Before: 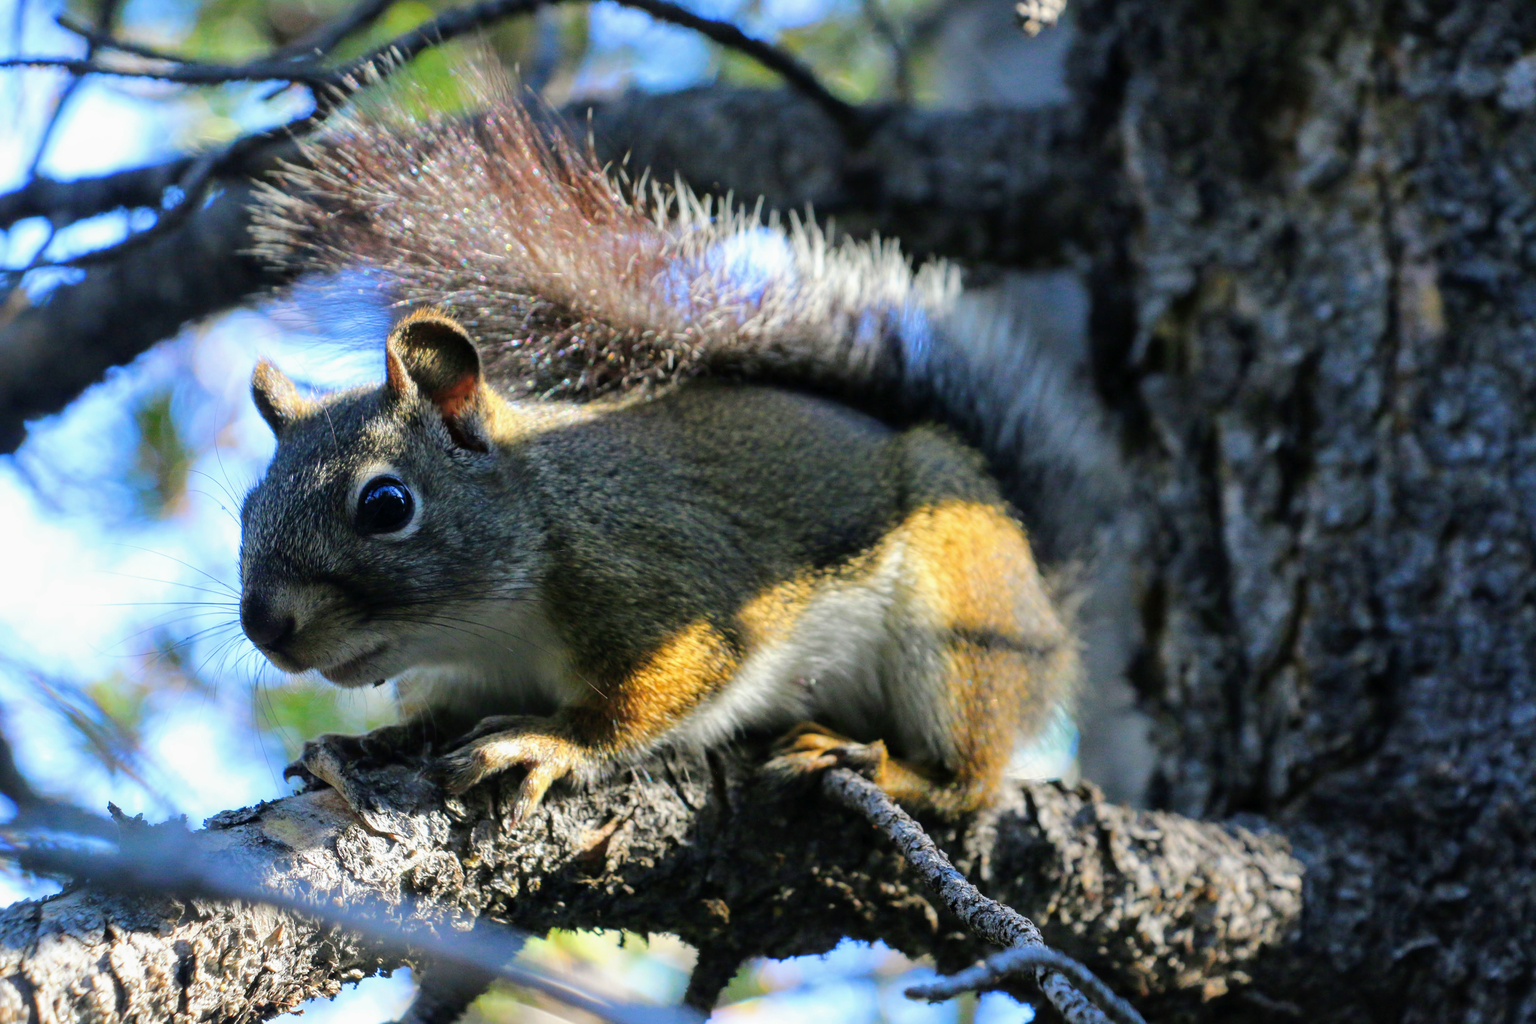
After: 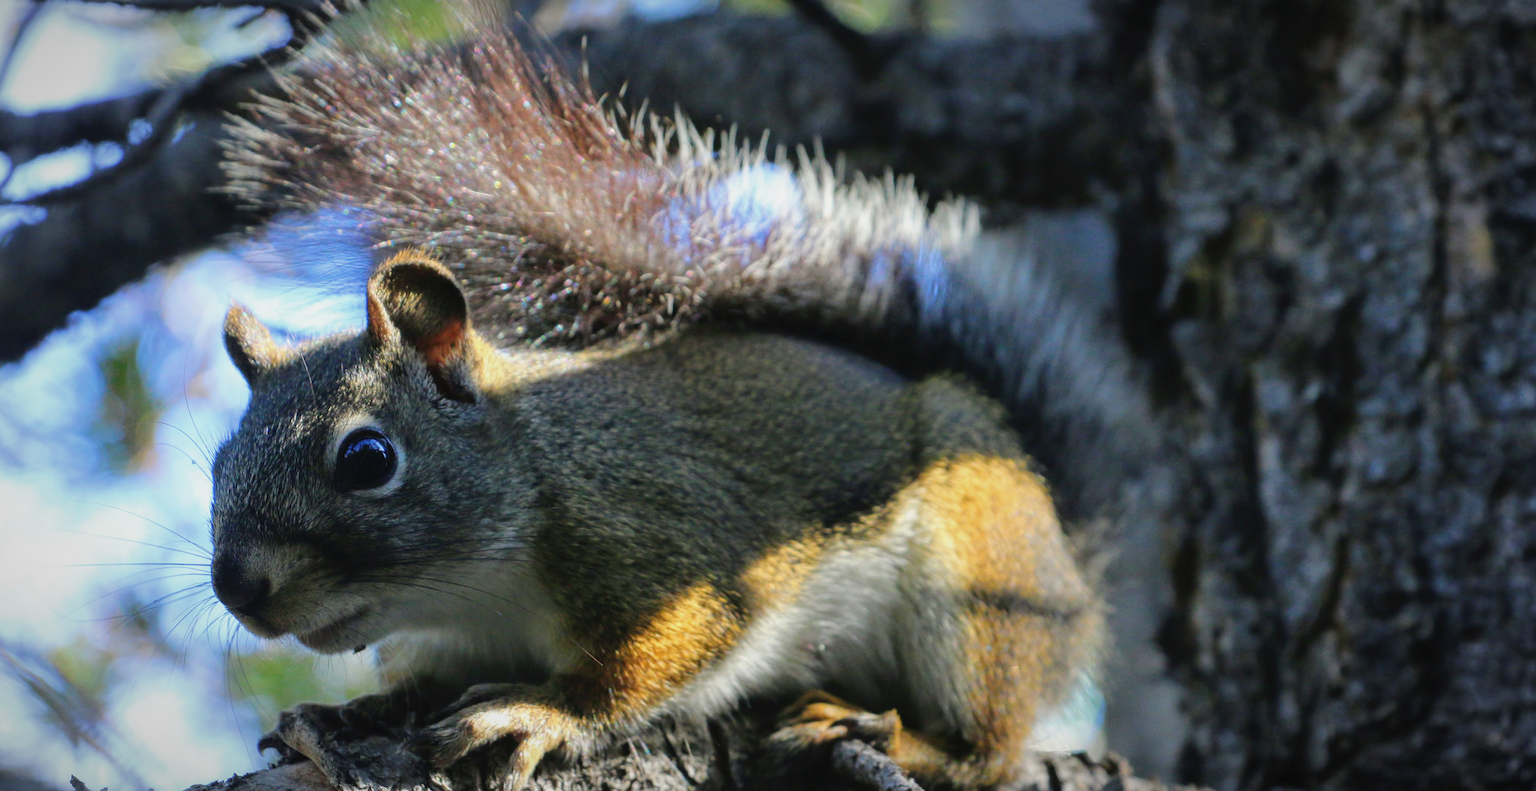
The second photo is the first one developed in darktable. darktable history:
contrast brightness saturation: contrast -0.08, brightness -0.04, saturation -0.11
vignetting: fall-off radius 70%, automatic ratio true
crop: left 2.737%, top 7.287%, right 3.421%, bottom 20.179%
